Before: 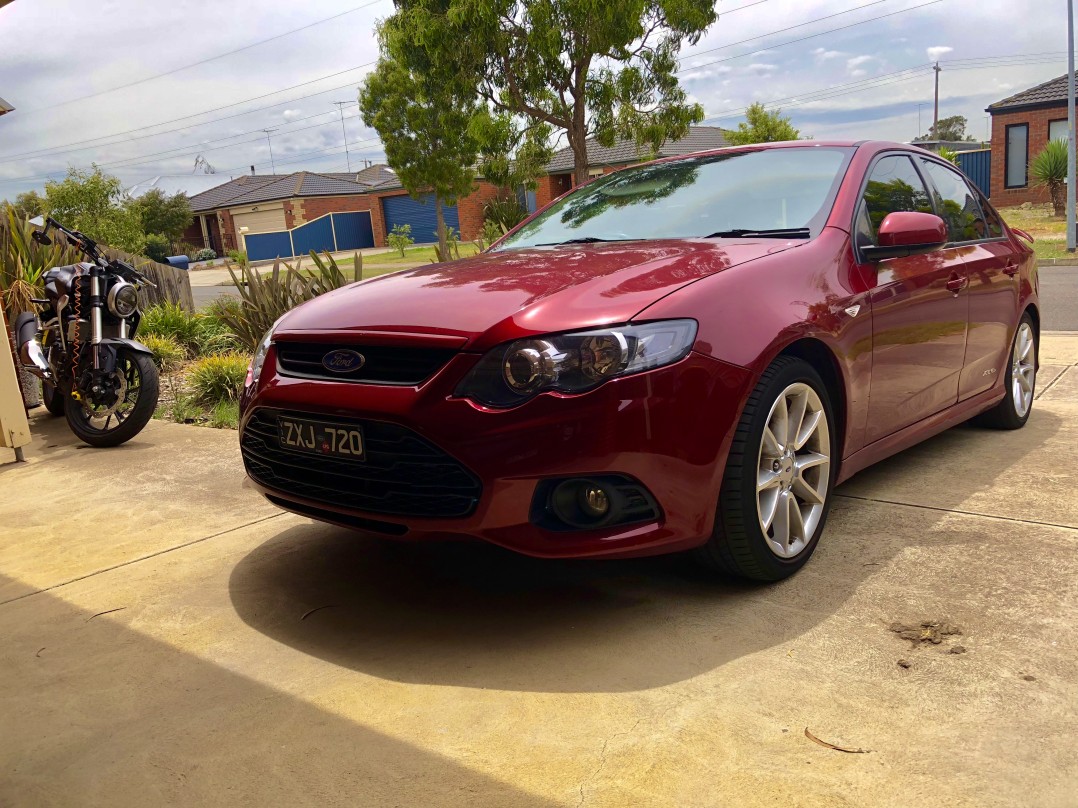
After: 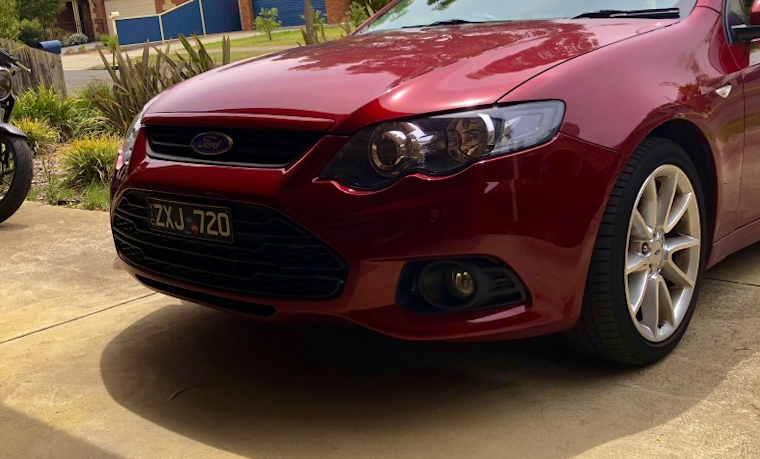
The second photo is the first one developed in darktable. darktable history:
rotate and perspective: lens shift (horizontal) -0.055, automatic cropping off
crop: left 11.123%, top 27.61%, right 18.3%, bottom 17.034%
